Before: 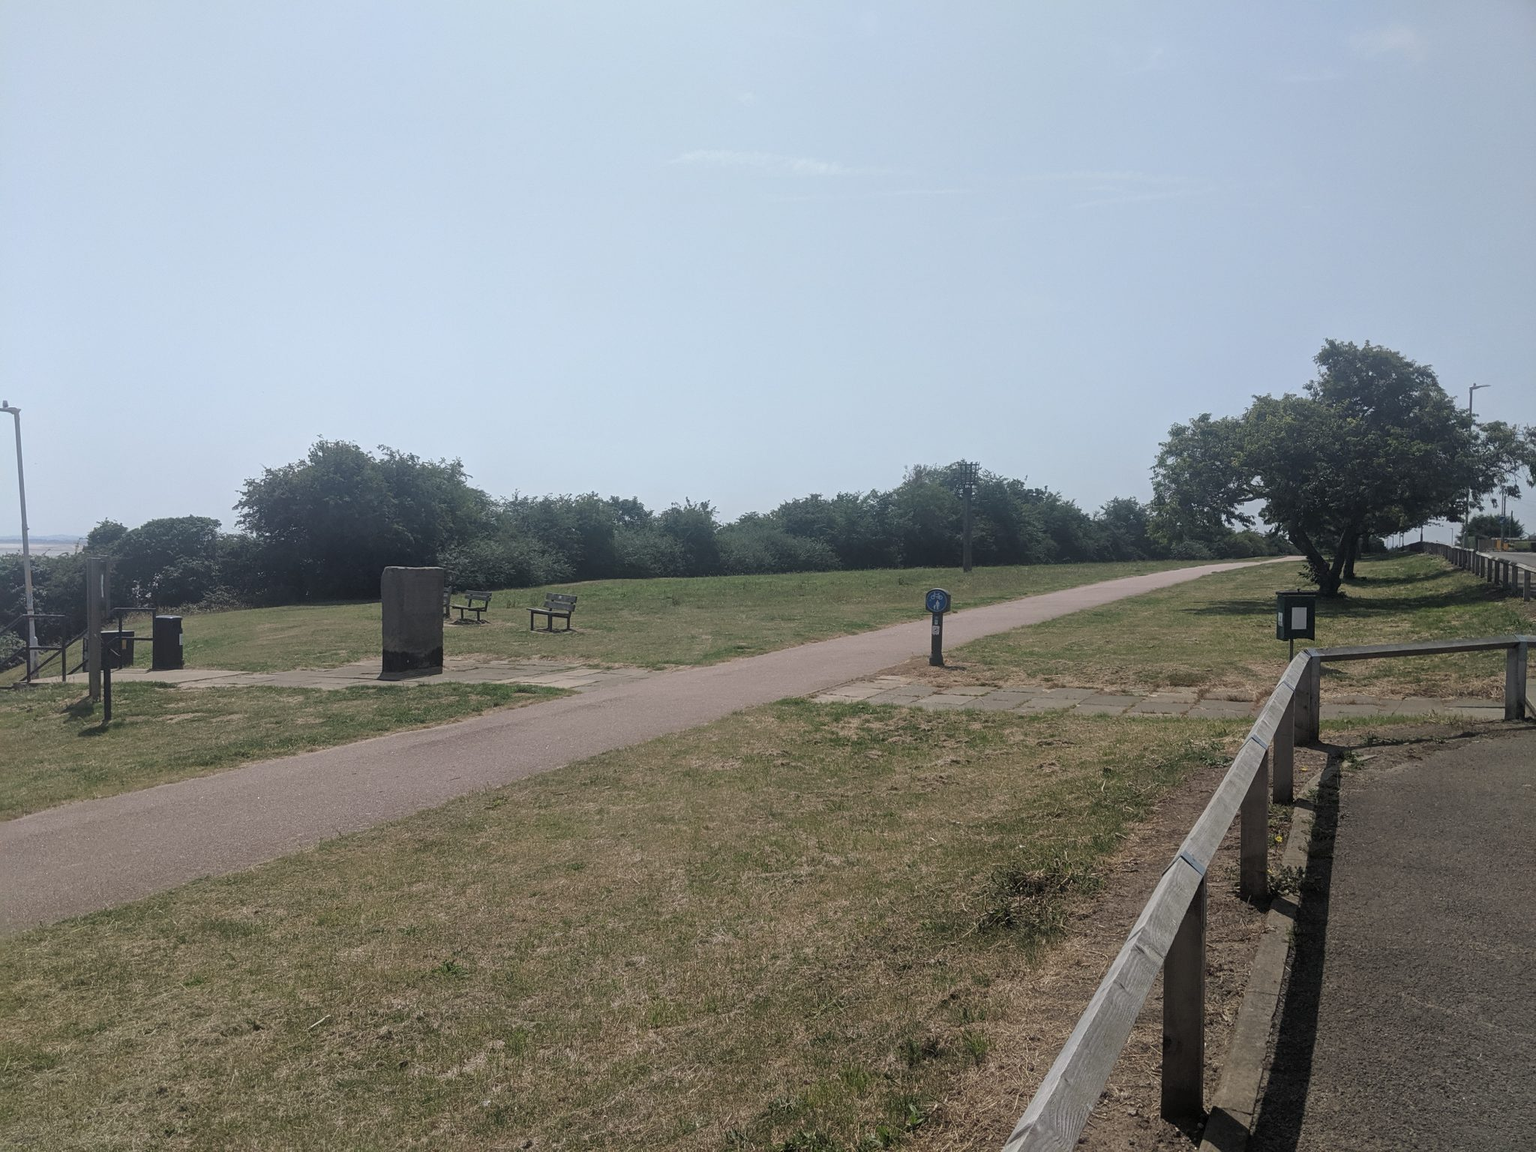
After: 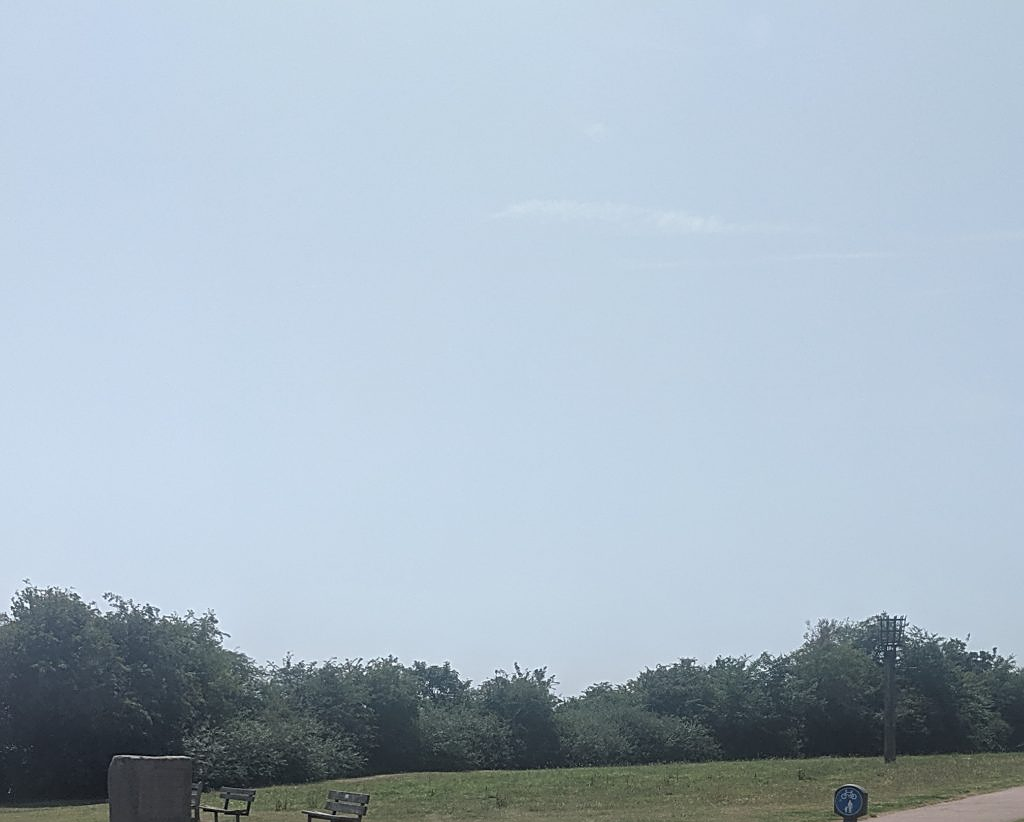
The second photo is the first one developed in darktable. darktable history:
sharpen: on, module defaults
crop: left 19.556%, right 30.401%, bottom 46.458%
